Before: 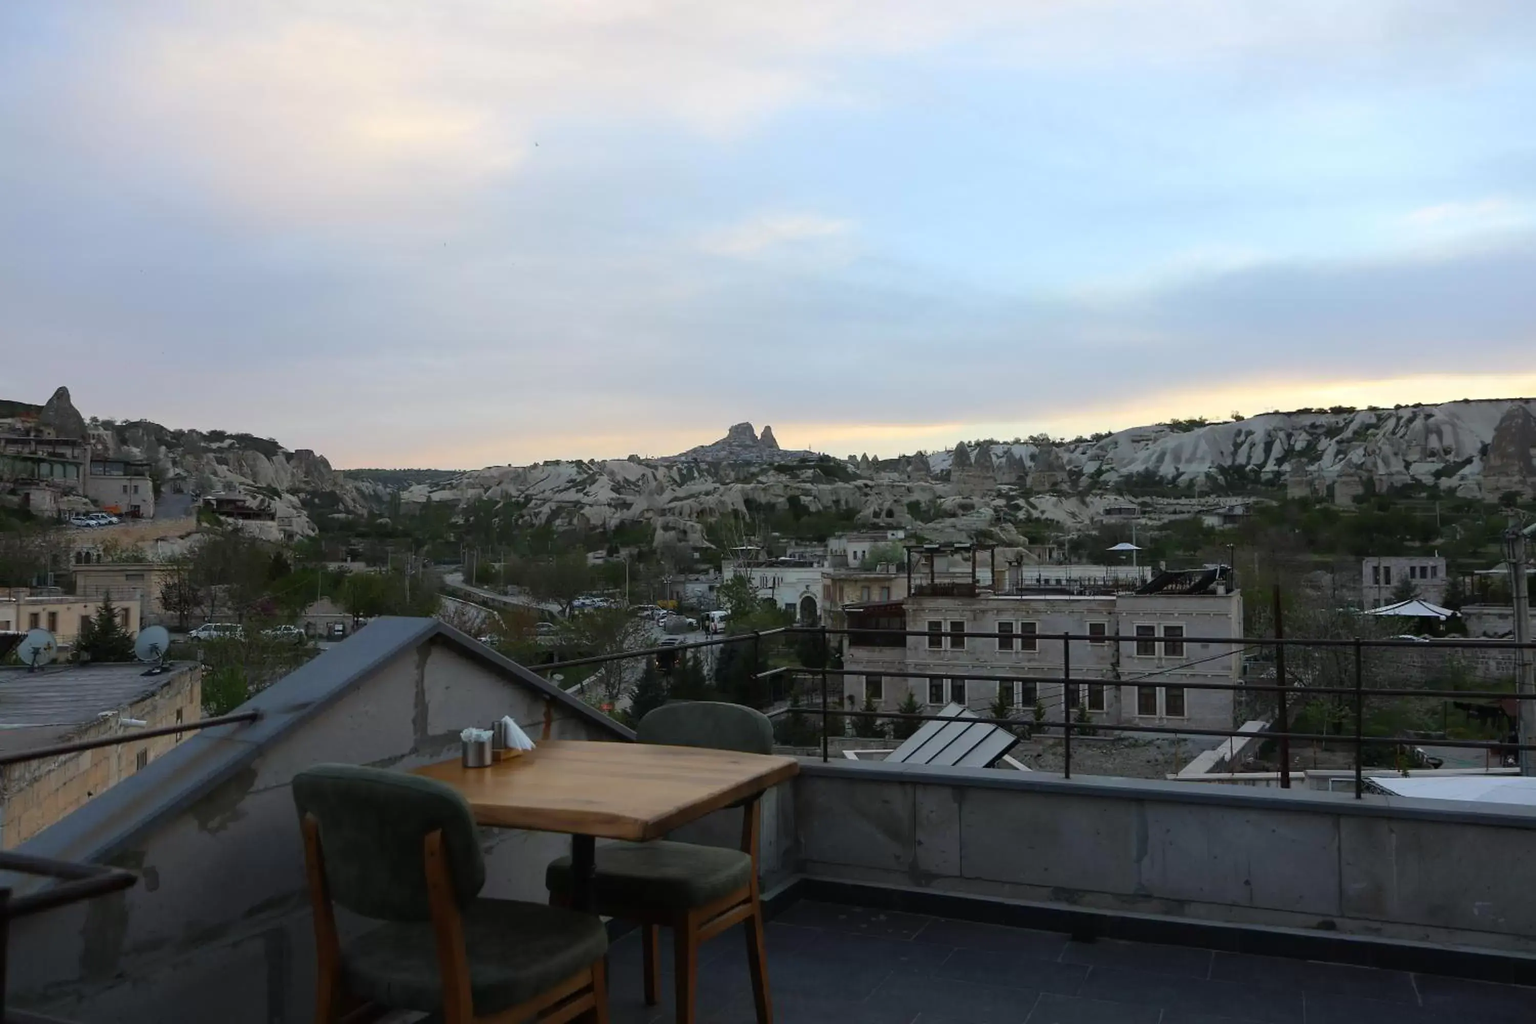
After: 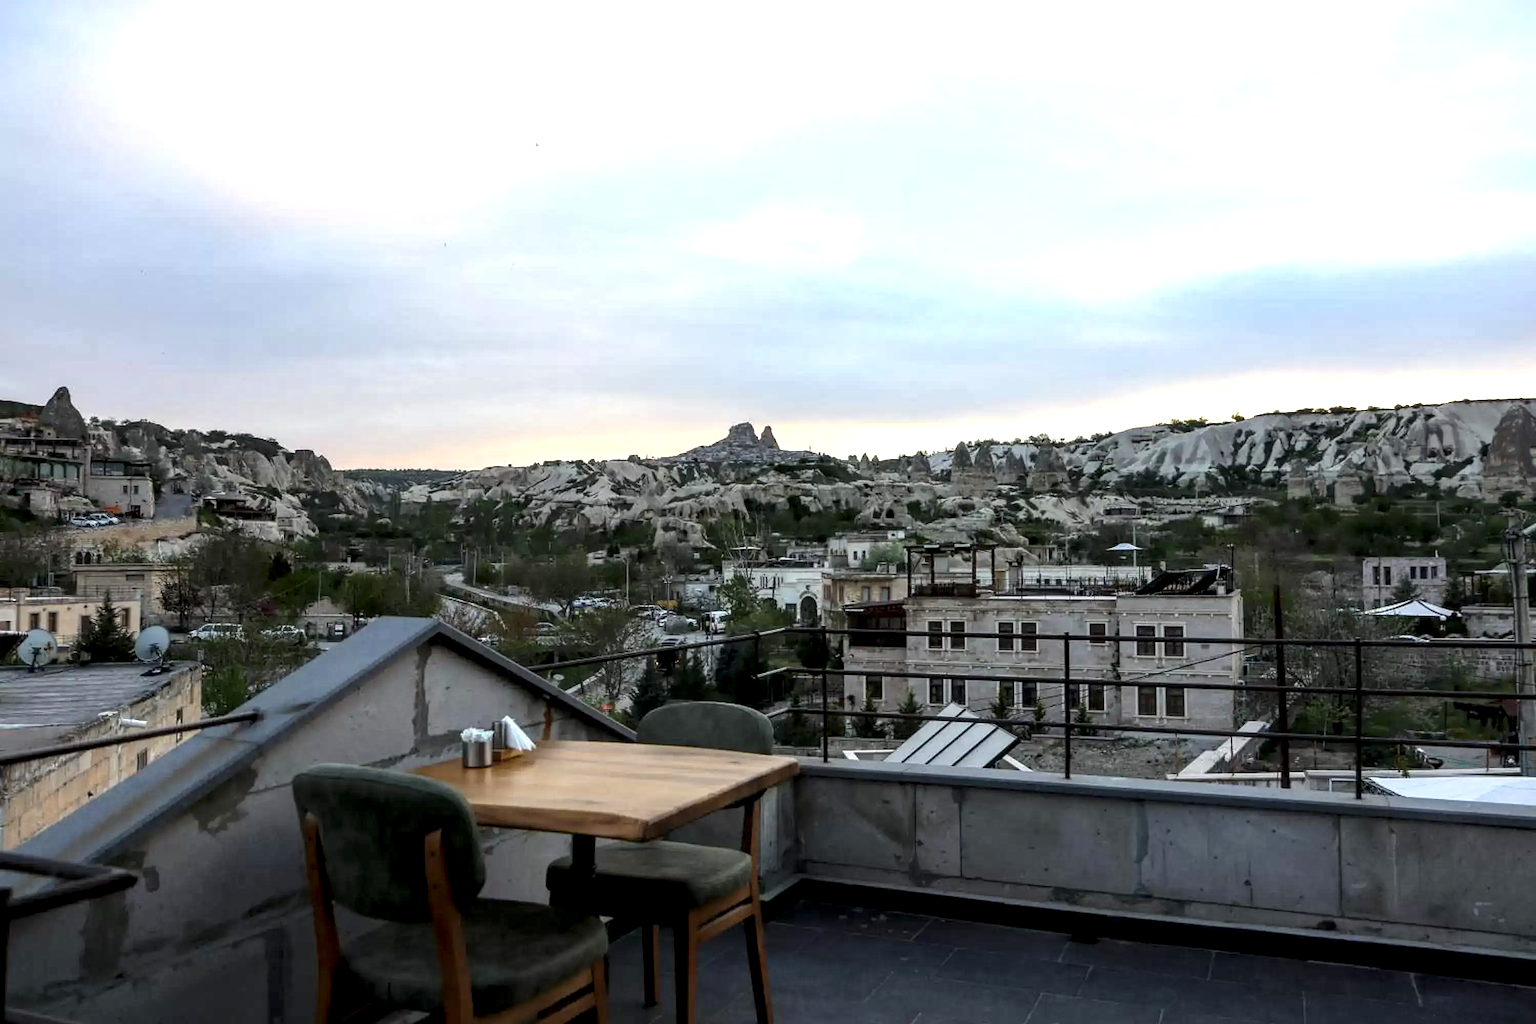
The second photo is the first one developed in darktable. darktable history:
exposure: black level correction 0, exposure 0.701 EV, compensate highlight preservation false
local contrast: highlights 20%, shadows 72%, detail 170%
